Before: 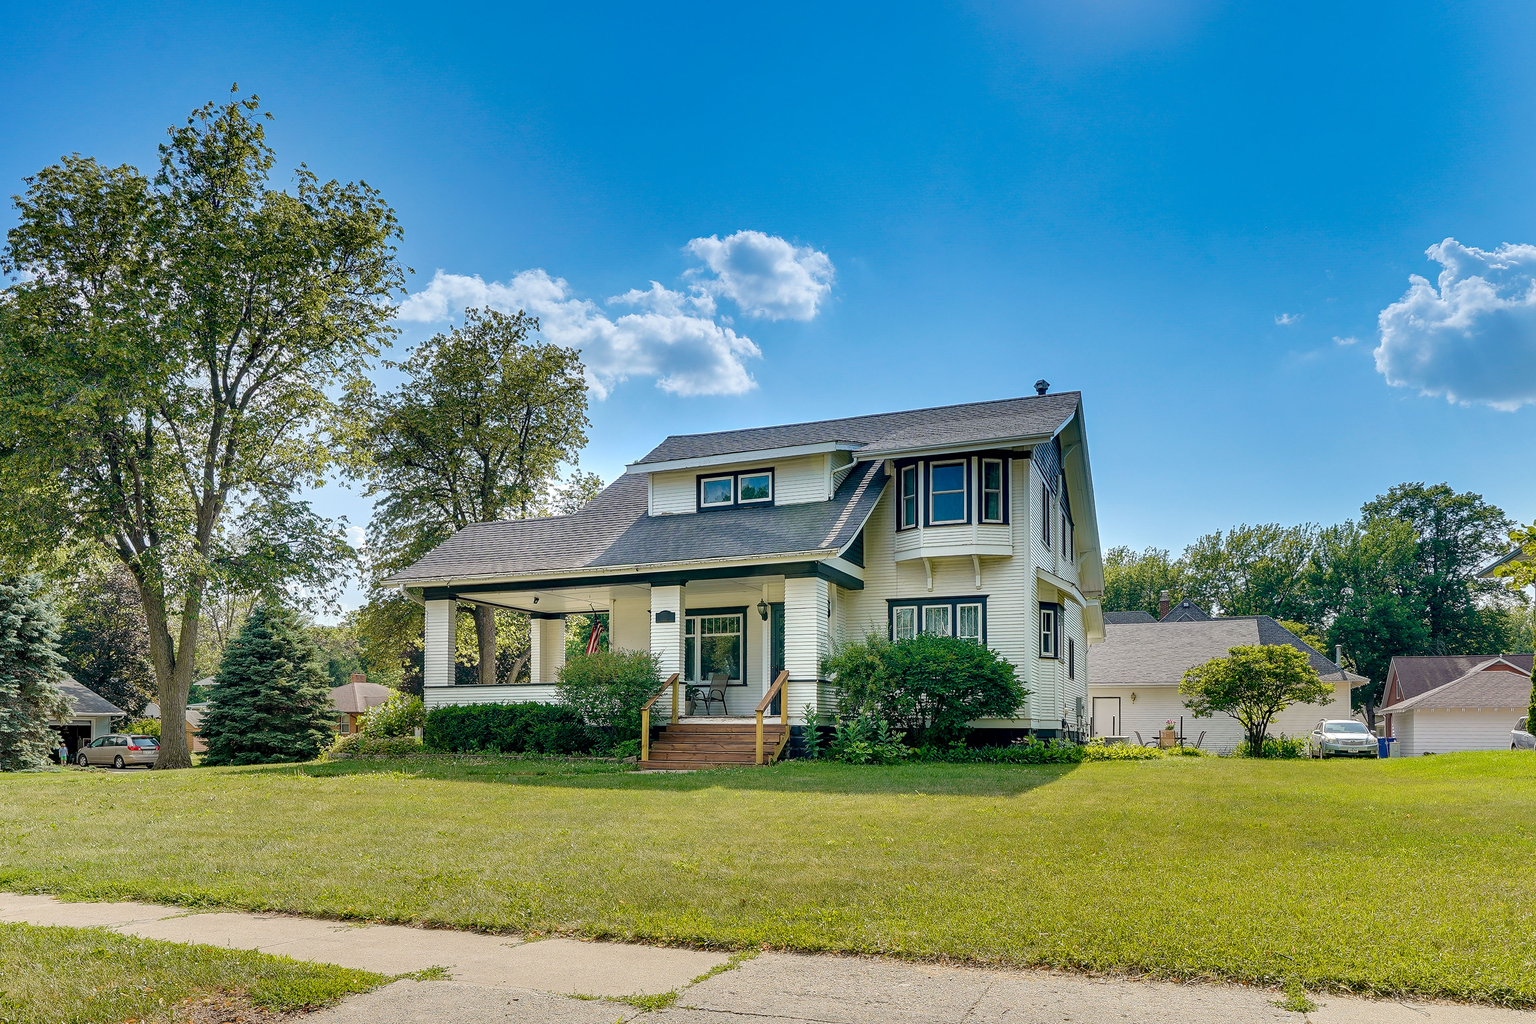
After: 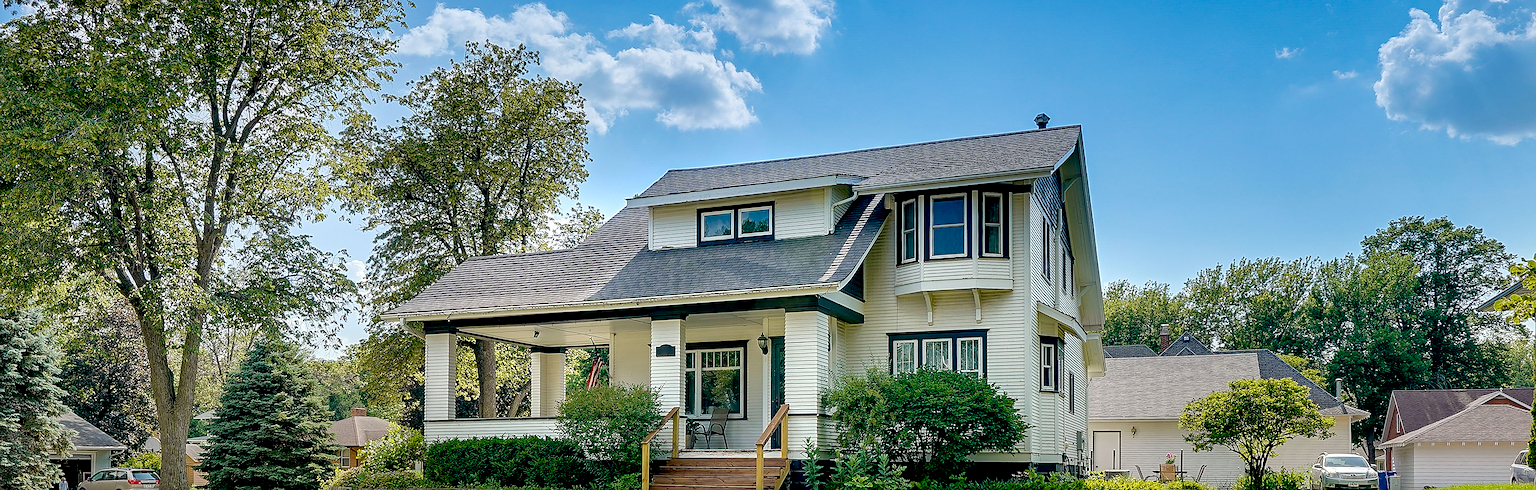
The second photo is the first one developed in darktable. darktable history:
crop and rotate: top 26.022%, bottom 26.045%
sharpen: on, module defaults
exposure: black level correction 0.012, compensate exposure bias true, compensate highlight preservation false
